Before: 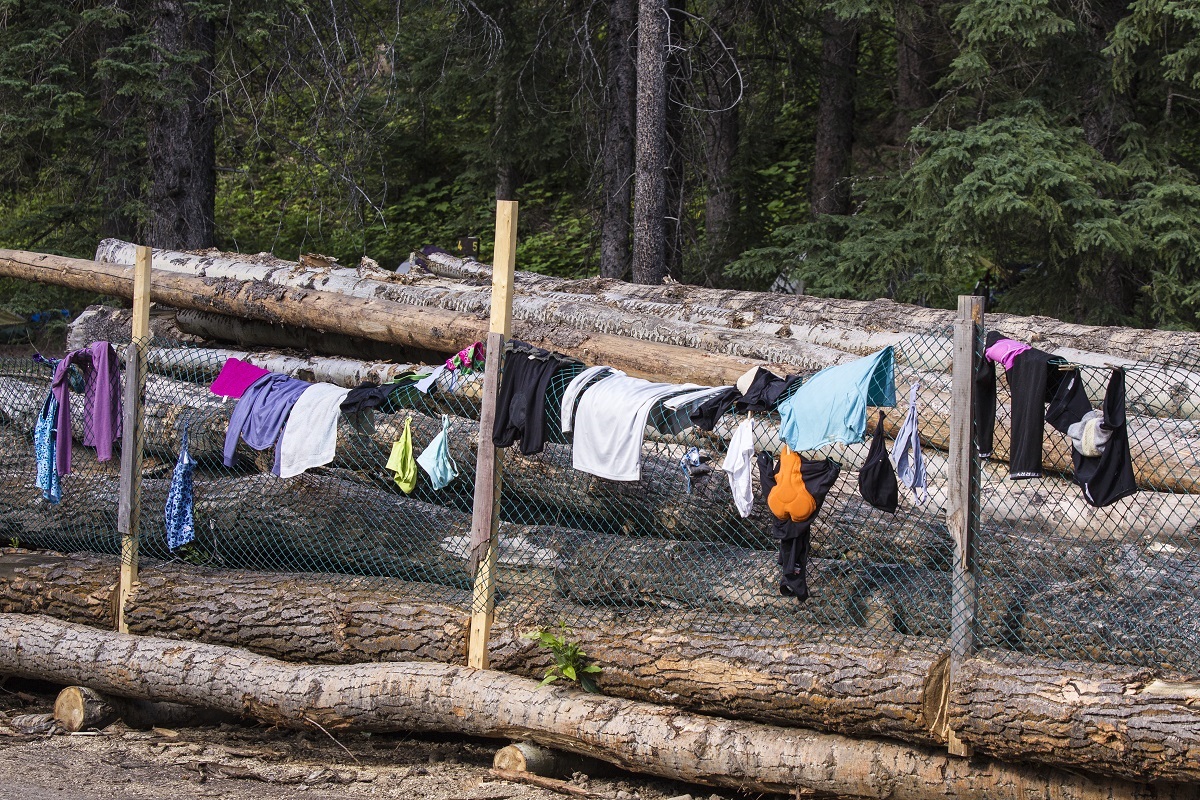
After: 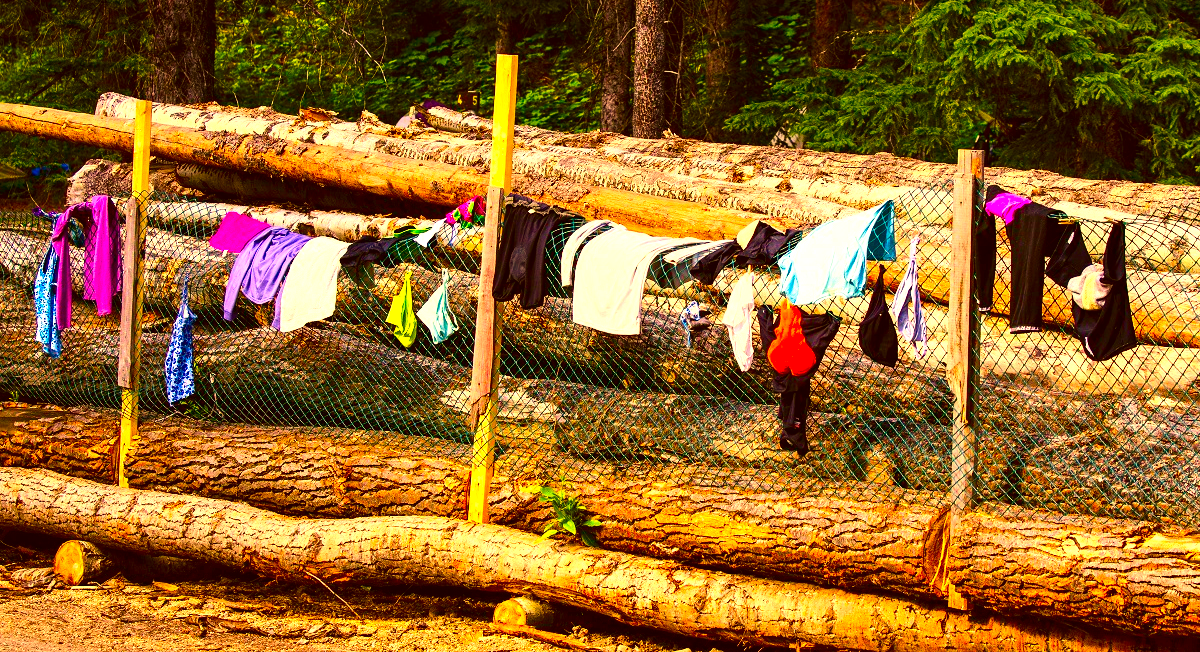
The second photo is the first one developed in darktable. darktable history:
crop and rotate: top 18.496%
contrast brightness saturation: contrast 0.192, brightness -0.115, saturation 0.207
color correction: highlights a* 10.98, highlights b* 30.77, shadows a* 2.82, shadows b* 17.2, saturation 1.73
exposure: black level correction 0.001, exposure 0.967 EV, compensate highlight preservation false
